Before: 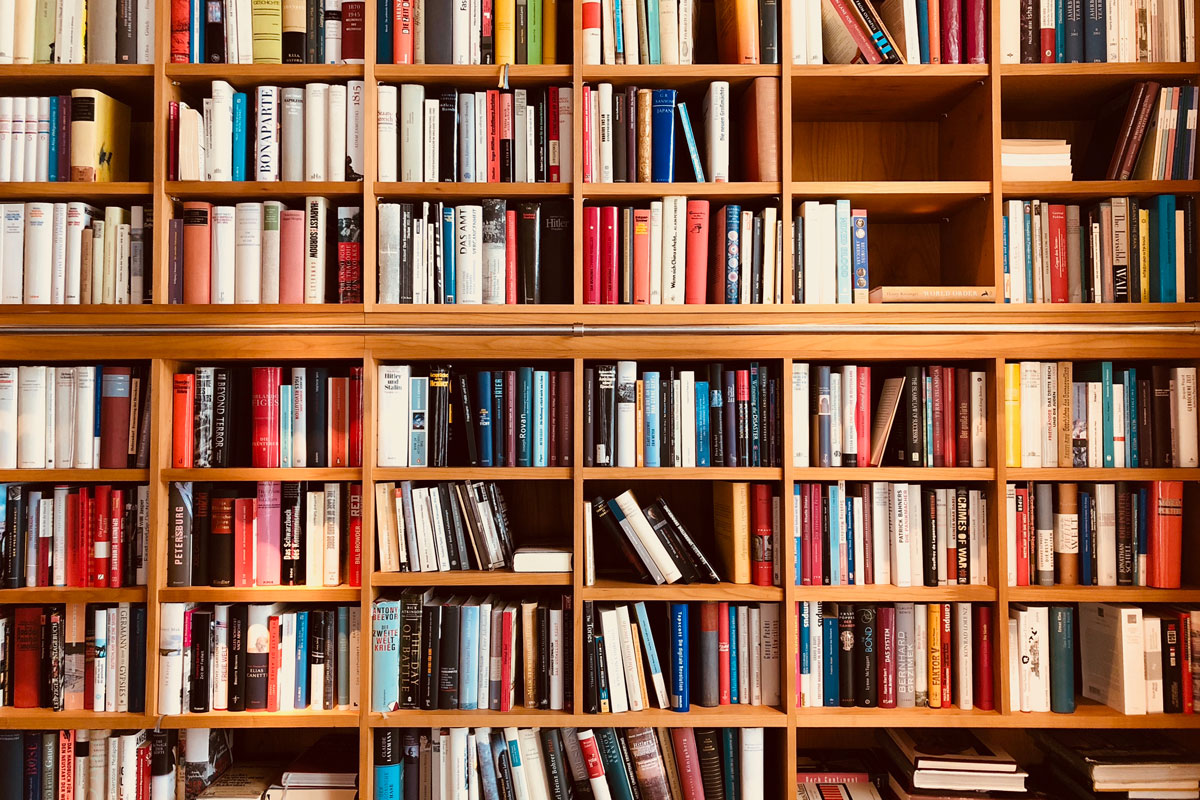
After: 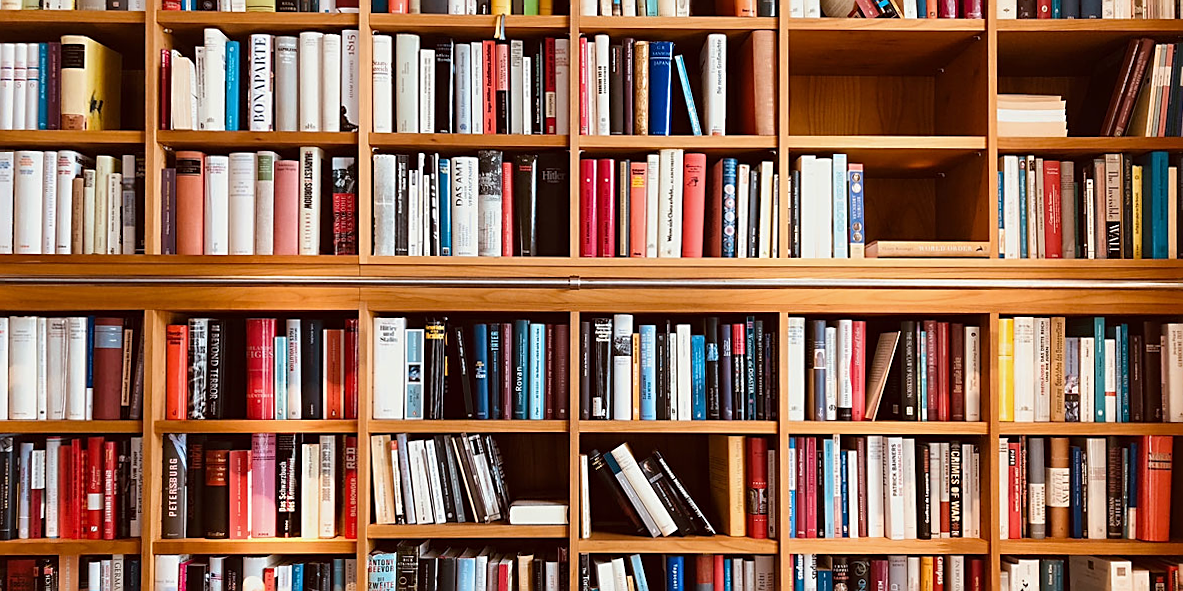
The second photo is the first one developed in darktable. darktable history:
crop: left 0.387%, top 5.469%, bottom 19.809%
sharpen: on, module defaults
white balance: red 0.967, blue 1.049
rotate and perspective: rotation 0.174°, lens shift (vertical) 0.013, lens shift (horizontal) 0.019, shear 0.001, automatic cropping original format, crop left 0.007, crop right 0.991, crop top 0.016, crop bottom 0.997
